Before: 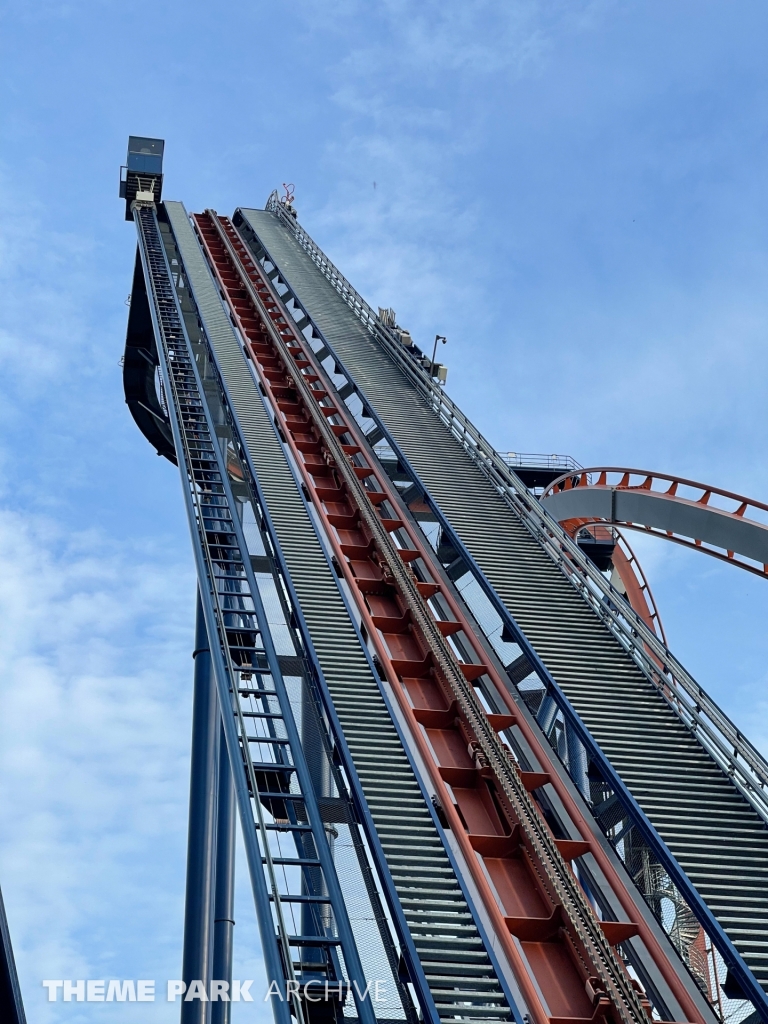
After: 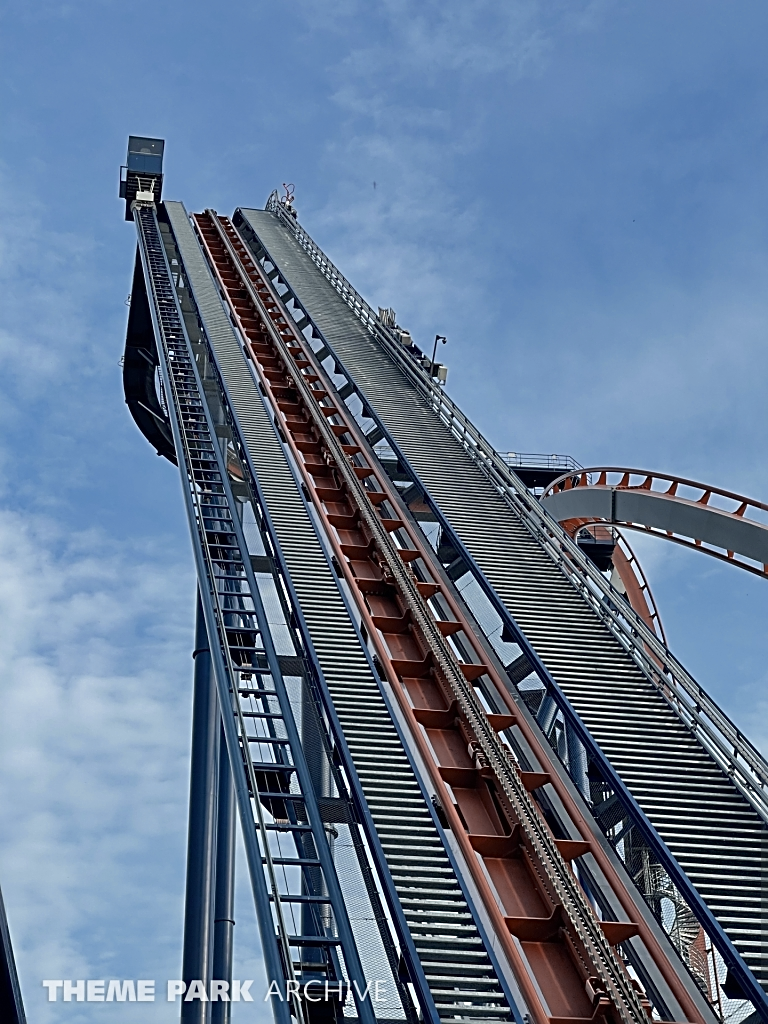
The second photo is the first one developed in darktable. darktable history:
contrast brightness saturation: saturation -0.05
color zones: curves: ch0 [(0, 0.5) (0.125, 0.4) (0.25, 0.5) (0.375, 0.4) (0.5, 0.4) (0.625, 0.35) (0.75, 0.35) (0.875, 0.5)]; ch1 [(0, 0.35) (0.125, 0.45) (0.25, 0.35) (0.375, 0.35) (0.5, 0.35) (0.625, 0.35) (0.75, 0.45) (0.875, 0.35)]; ch2 [(0, 0.6) (0.125, 0.5) (0.25, 0.5) (0.375, 0.6) (0.5, 0.6) (0.625, 0.5) (0.75, 0.5) (0.875, 0.5)]
sharpen: radius 2.543, amount 0.636
